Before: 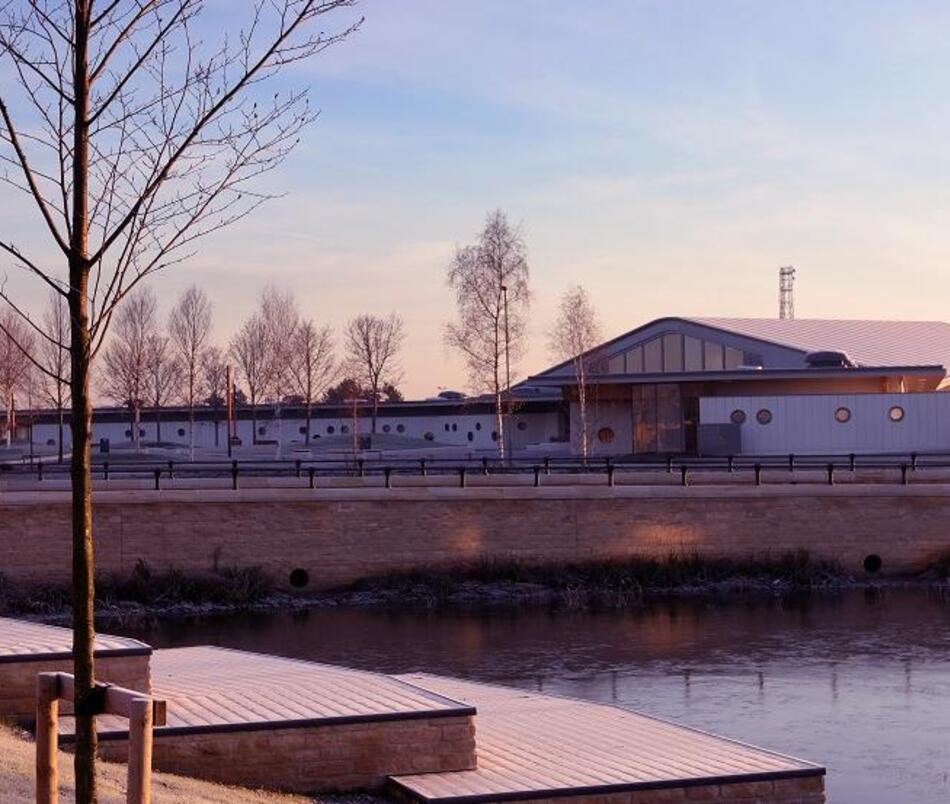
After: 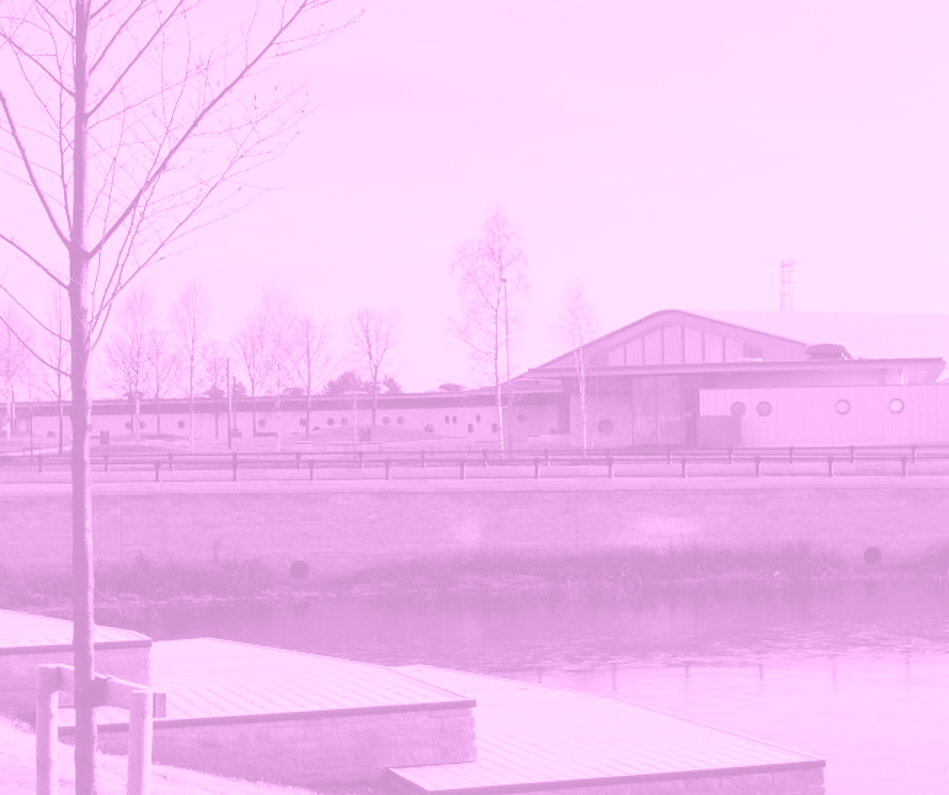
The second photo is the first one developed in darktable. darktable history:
colorize: hue 331.2°, saturation 75%, source mix 30.28%, lightness 70.52%, version 1
crop: top 1.049%, right 0.001%
contrast brightness saturation: contrast 0.2, brightness 0.16, saturation 0.22
